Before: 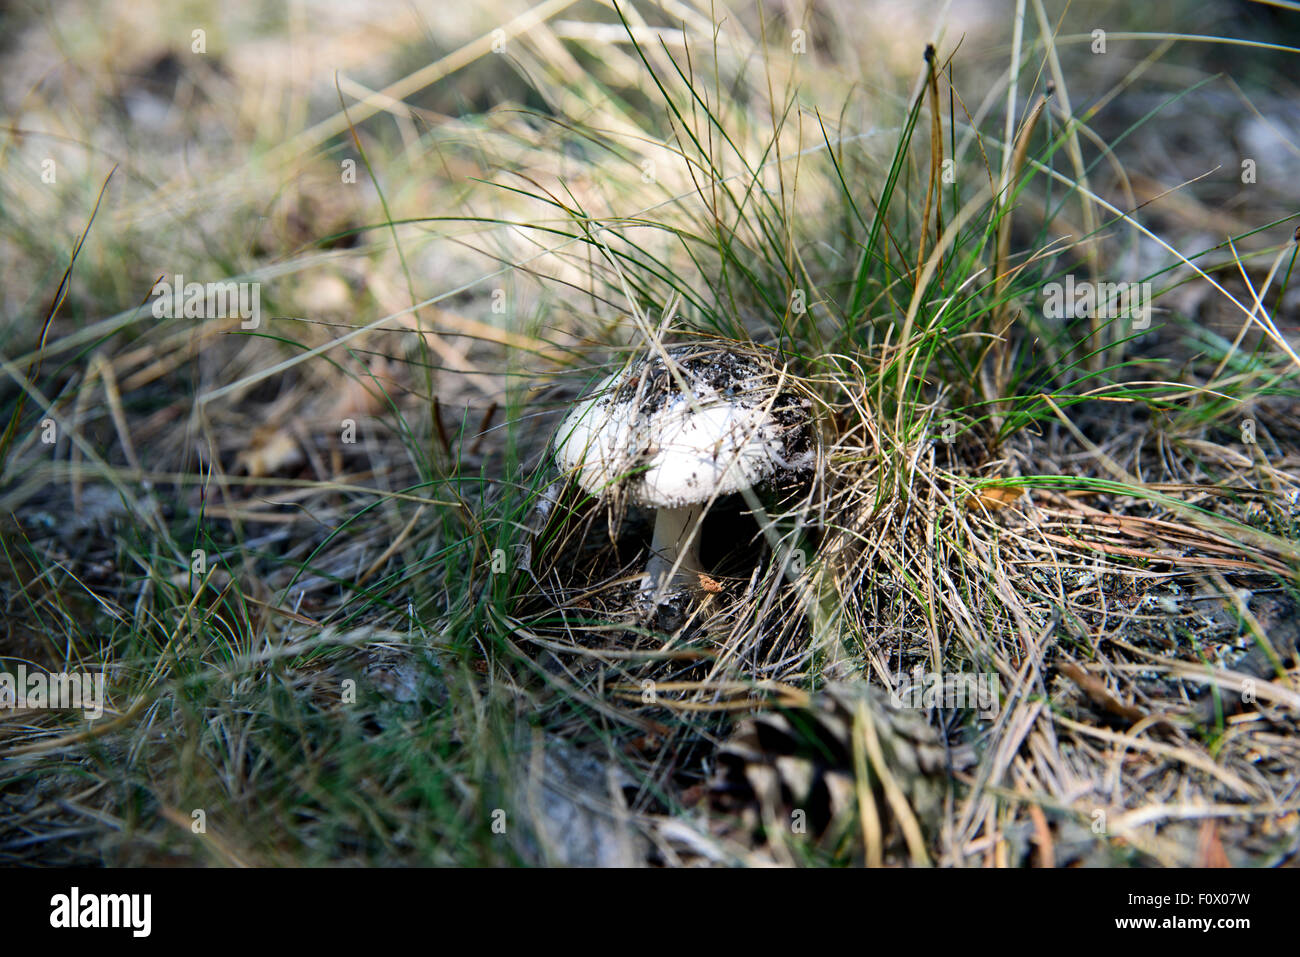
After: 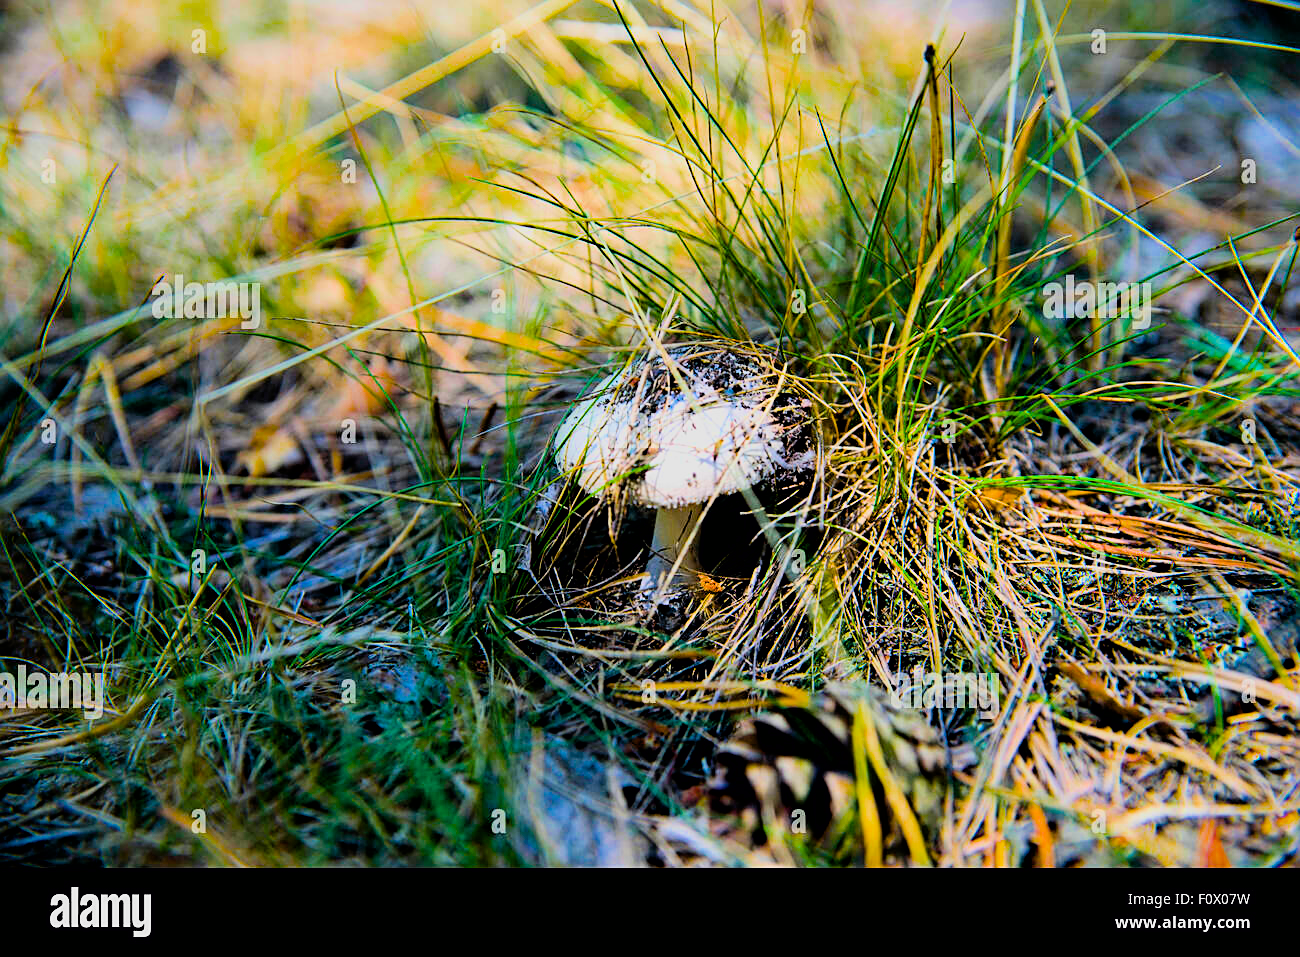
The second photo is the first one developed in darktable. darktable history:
sharpen: on, module defaults
filmic rgb: black relative exposure -6.15 EV, white relative exposure 6.96 EV, hardness 2.23, color science v6 (2022)
color balance rgb: linear chroma grading › global chroma 20%, perceptual saturation grading › global saturation 65%, perceptual saturation grading › highlights 50%, perceptual saturation grading › shadows 30%, perceptual brilliance grading › global brilliance 12%, perceptual brilliance grading › highlights 15%, global vibrance 20%
